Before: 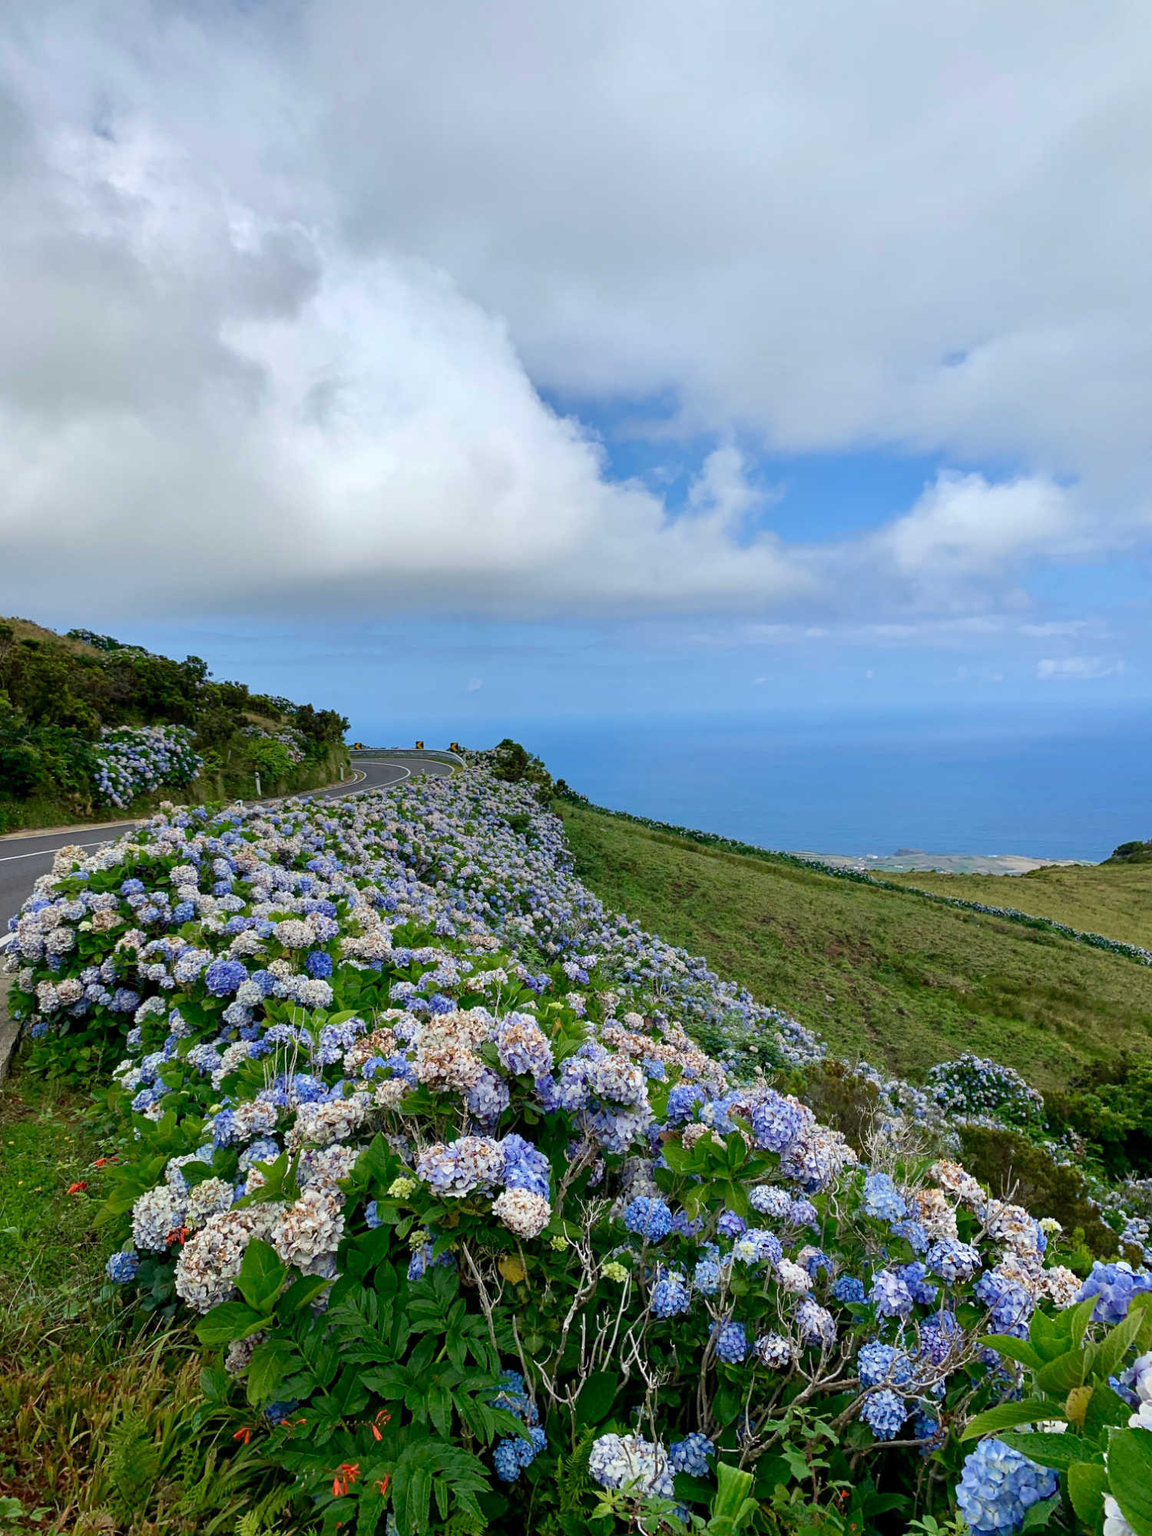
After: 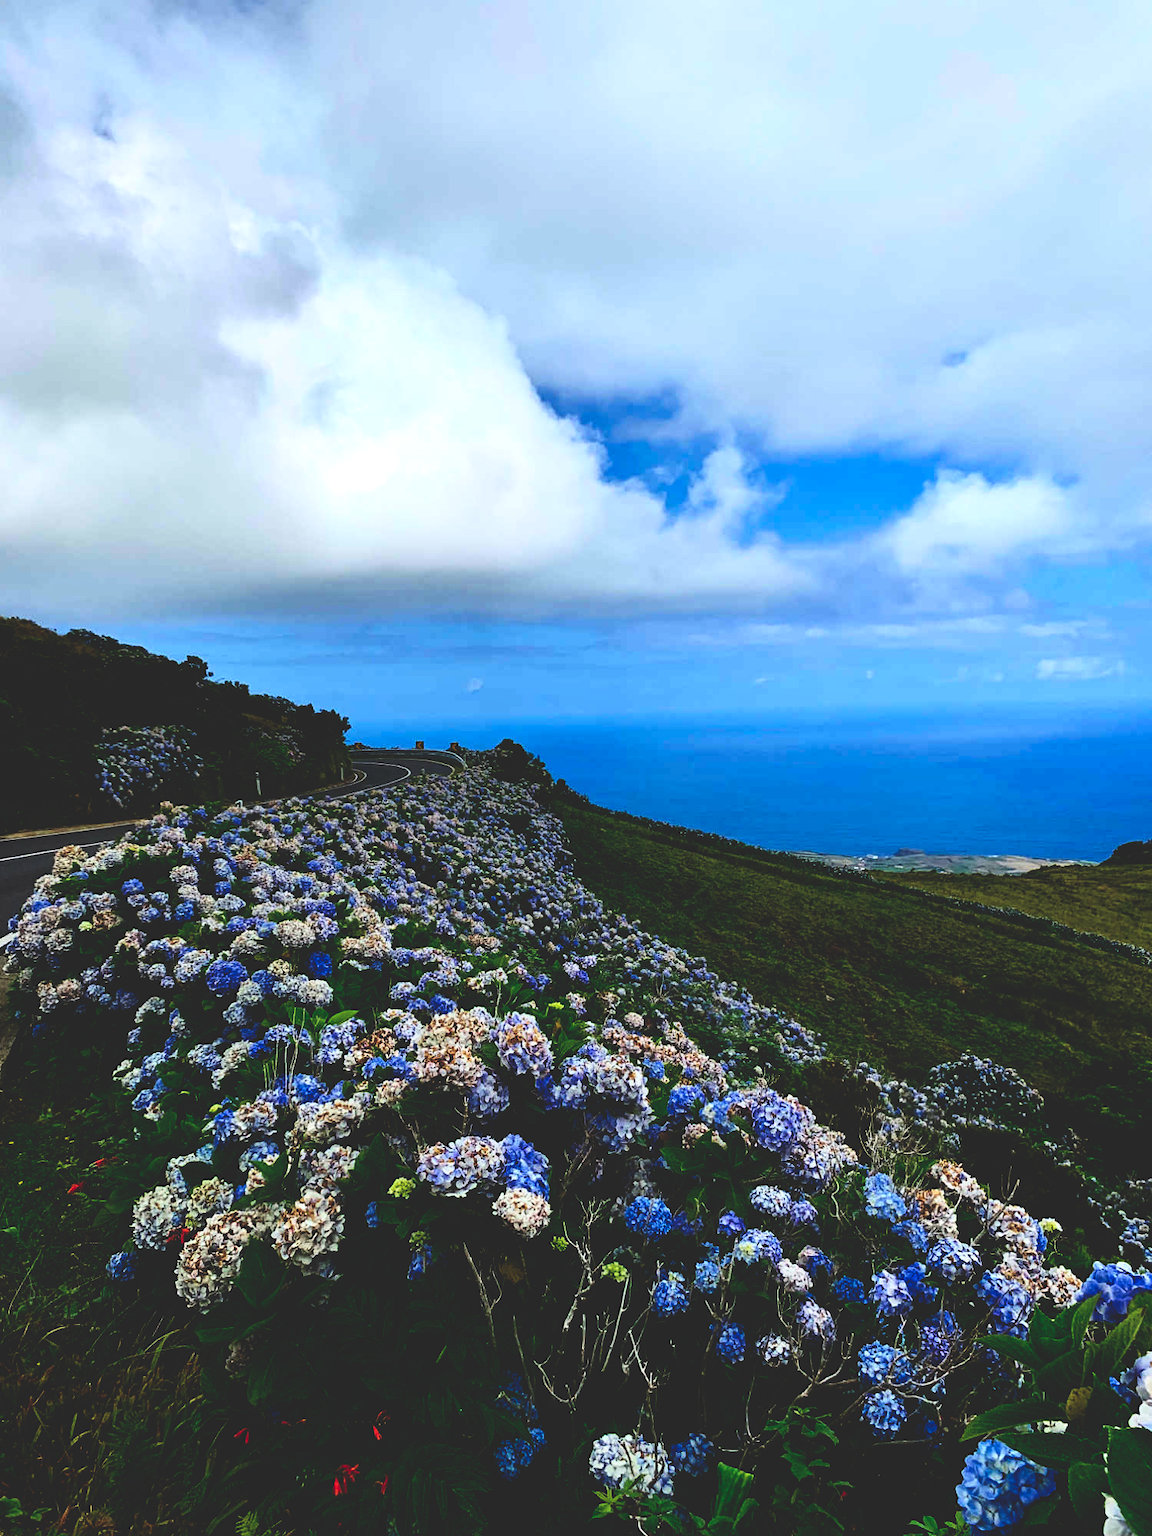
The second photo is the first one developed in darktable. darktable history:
base curve: curves: ch0 [(0, 0.036) (0.083, 0.04) (0.804, 1)], preserve colors none
contrast brightness saturation: contrast 0.22
contrast equalizer: octaves 7, y [[0.6 ×6], [0.55 ×6], [0 ×6], [0 ×6], [0 ×6]], mix -0.3
